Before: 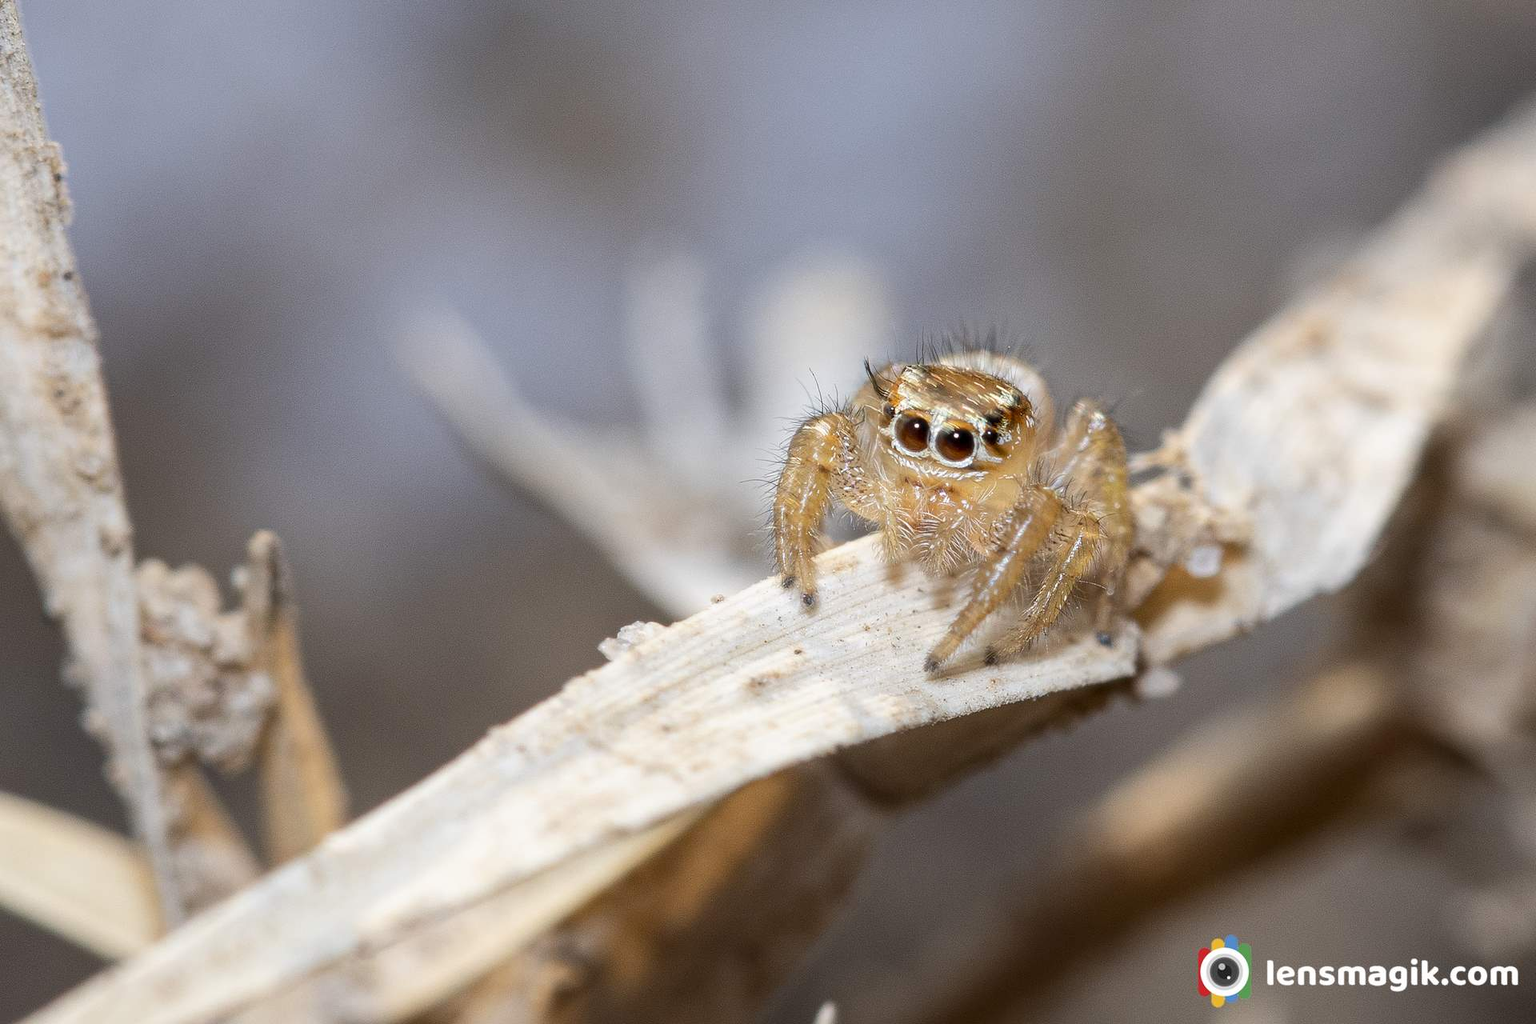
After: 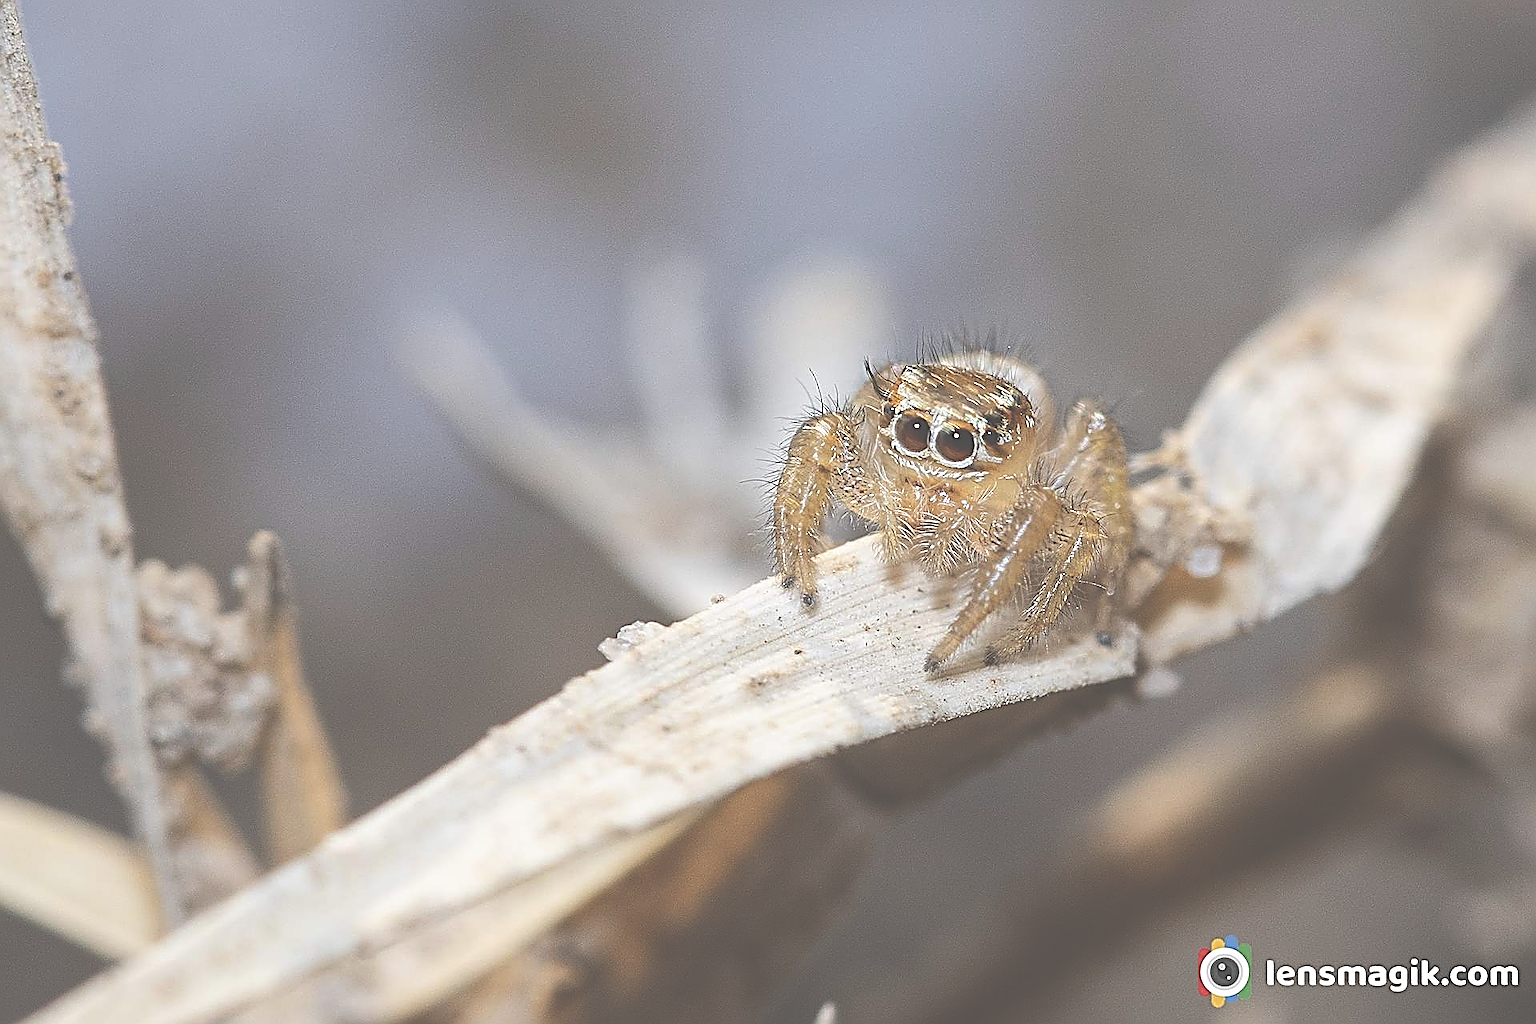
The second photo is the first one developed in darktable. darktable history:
exposure: black level correction -0.086, compensate highlight preservation false
sharpen: amount 1.987
